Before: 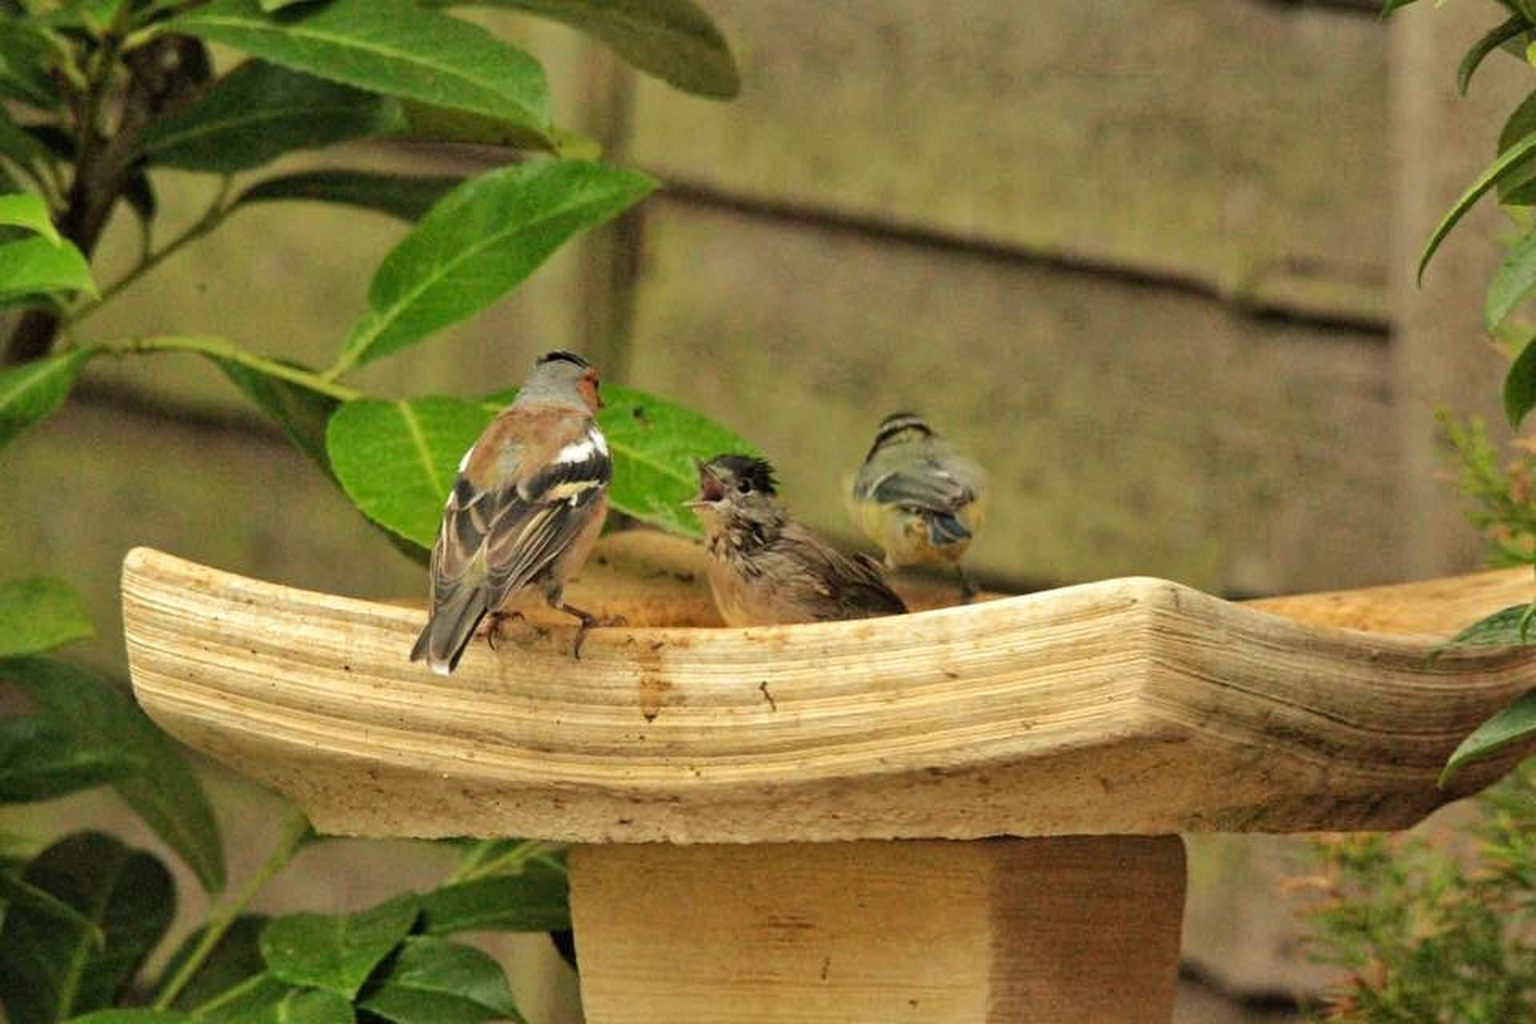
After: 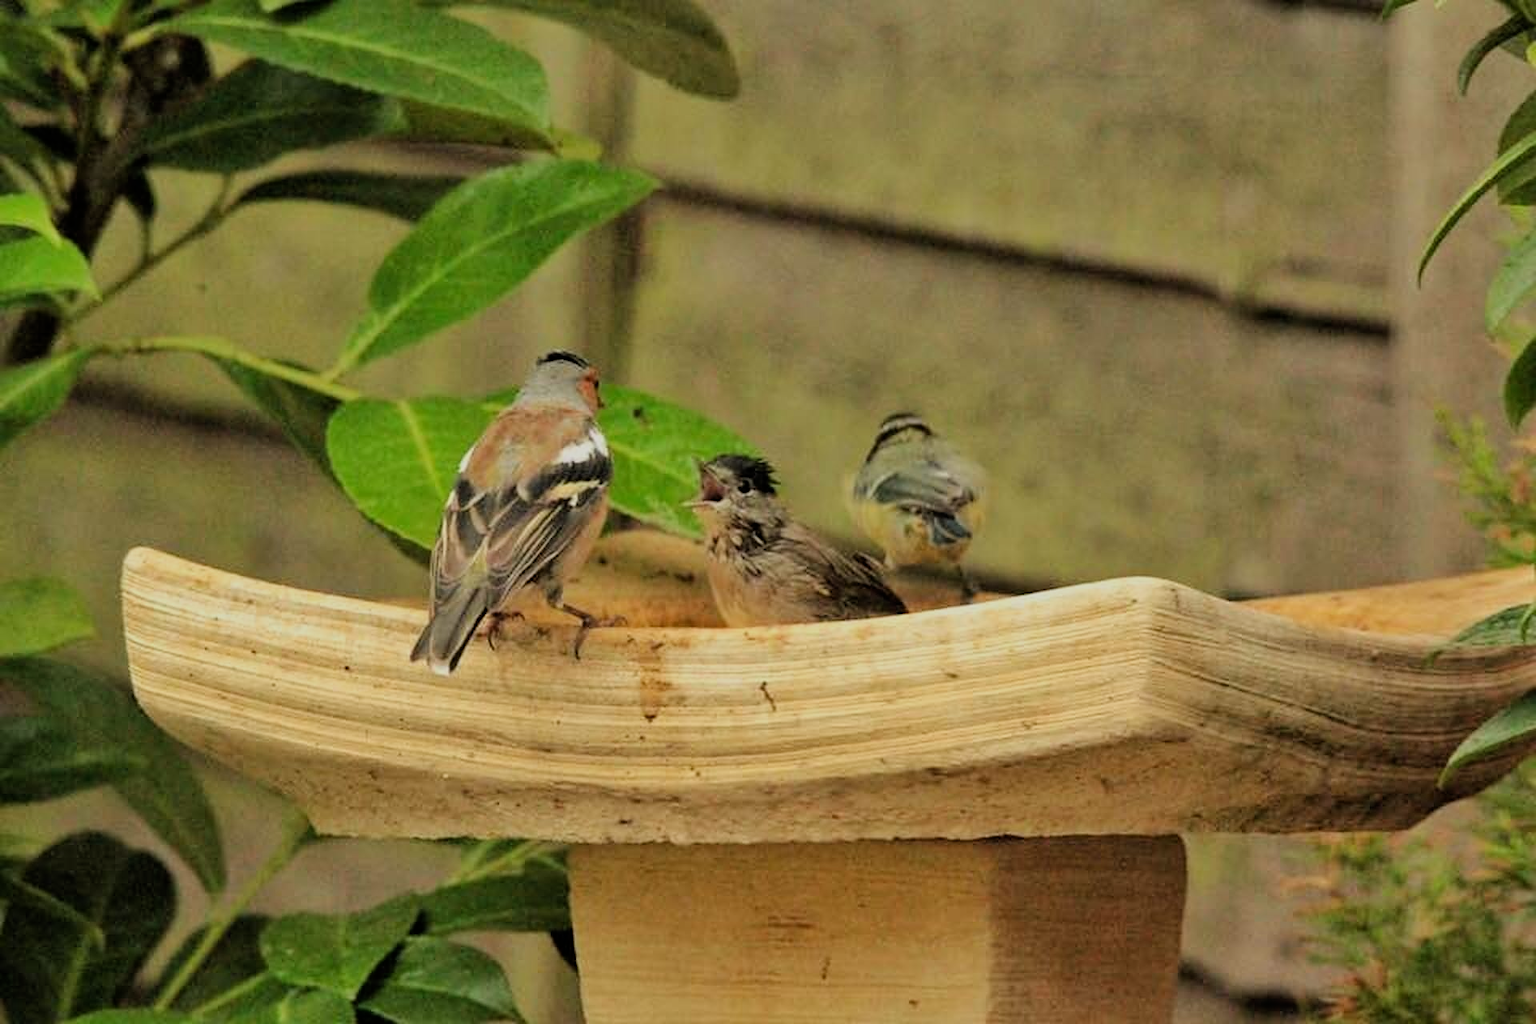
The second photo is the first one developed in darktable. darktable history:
sharpen: radius 1
filmic rgb: black relative exposure -7.65 EV, white relative exposure 4.56 EV, hardness 3.61, color science v6 (2022)
